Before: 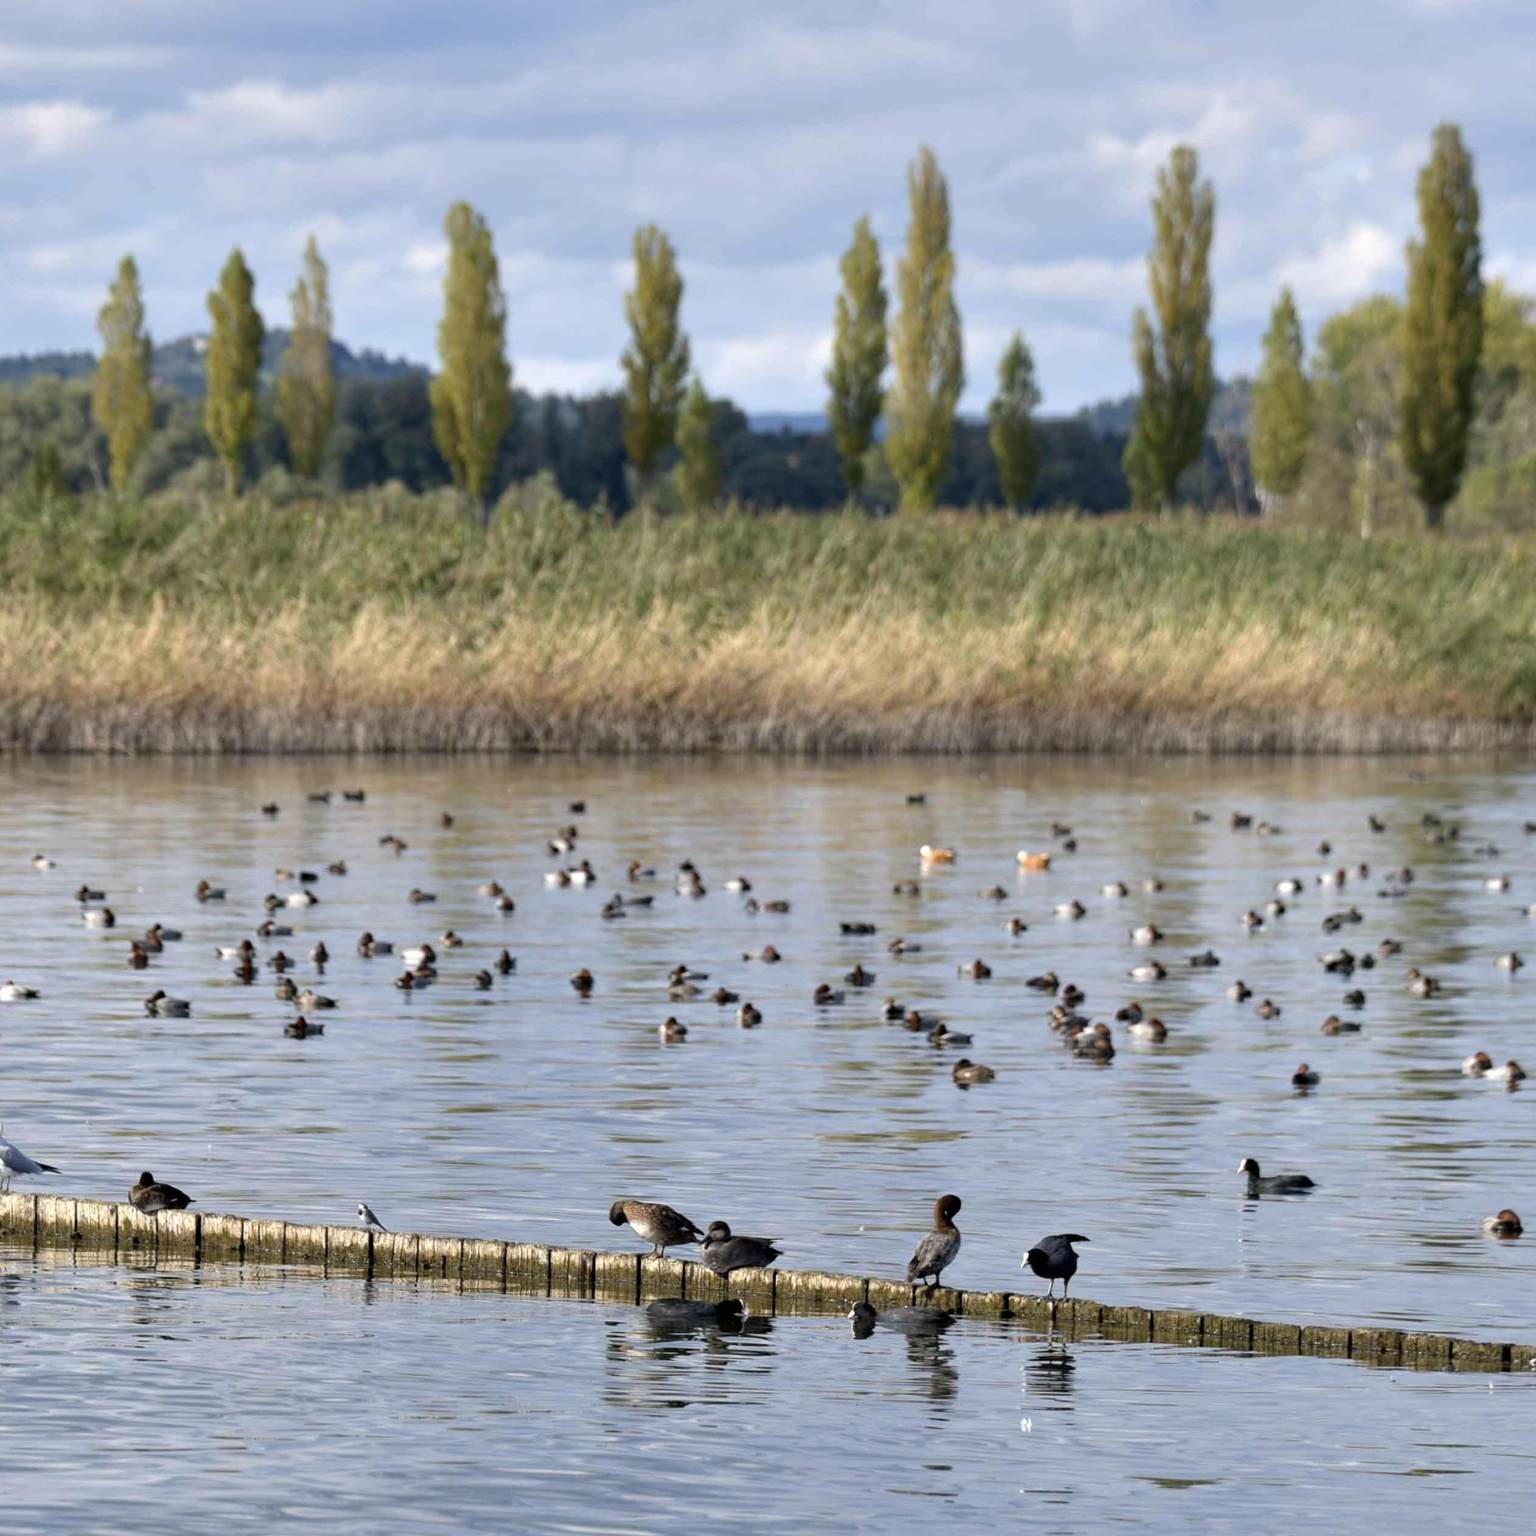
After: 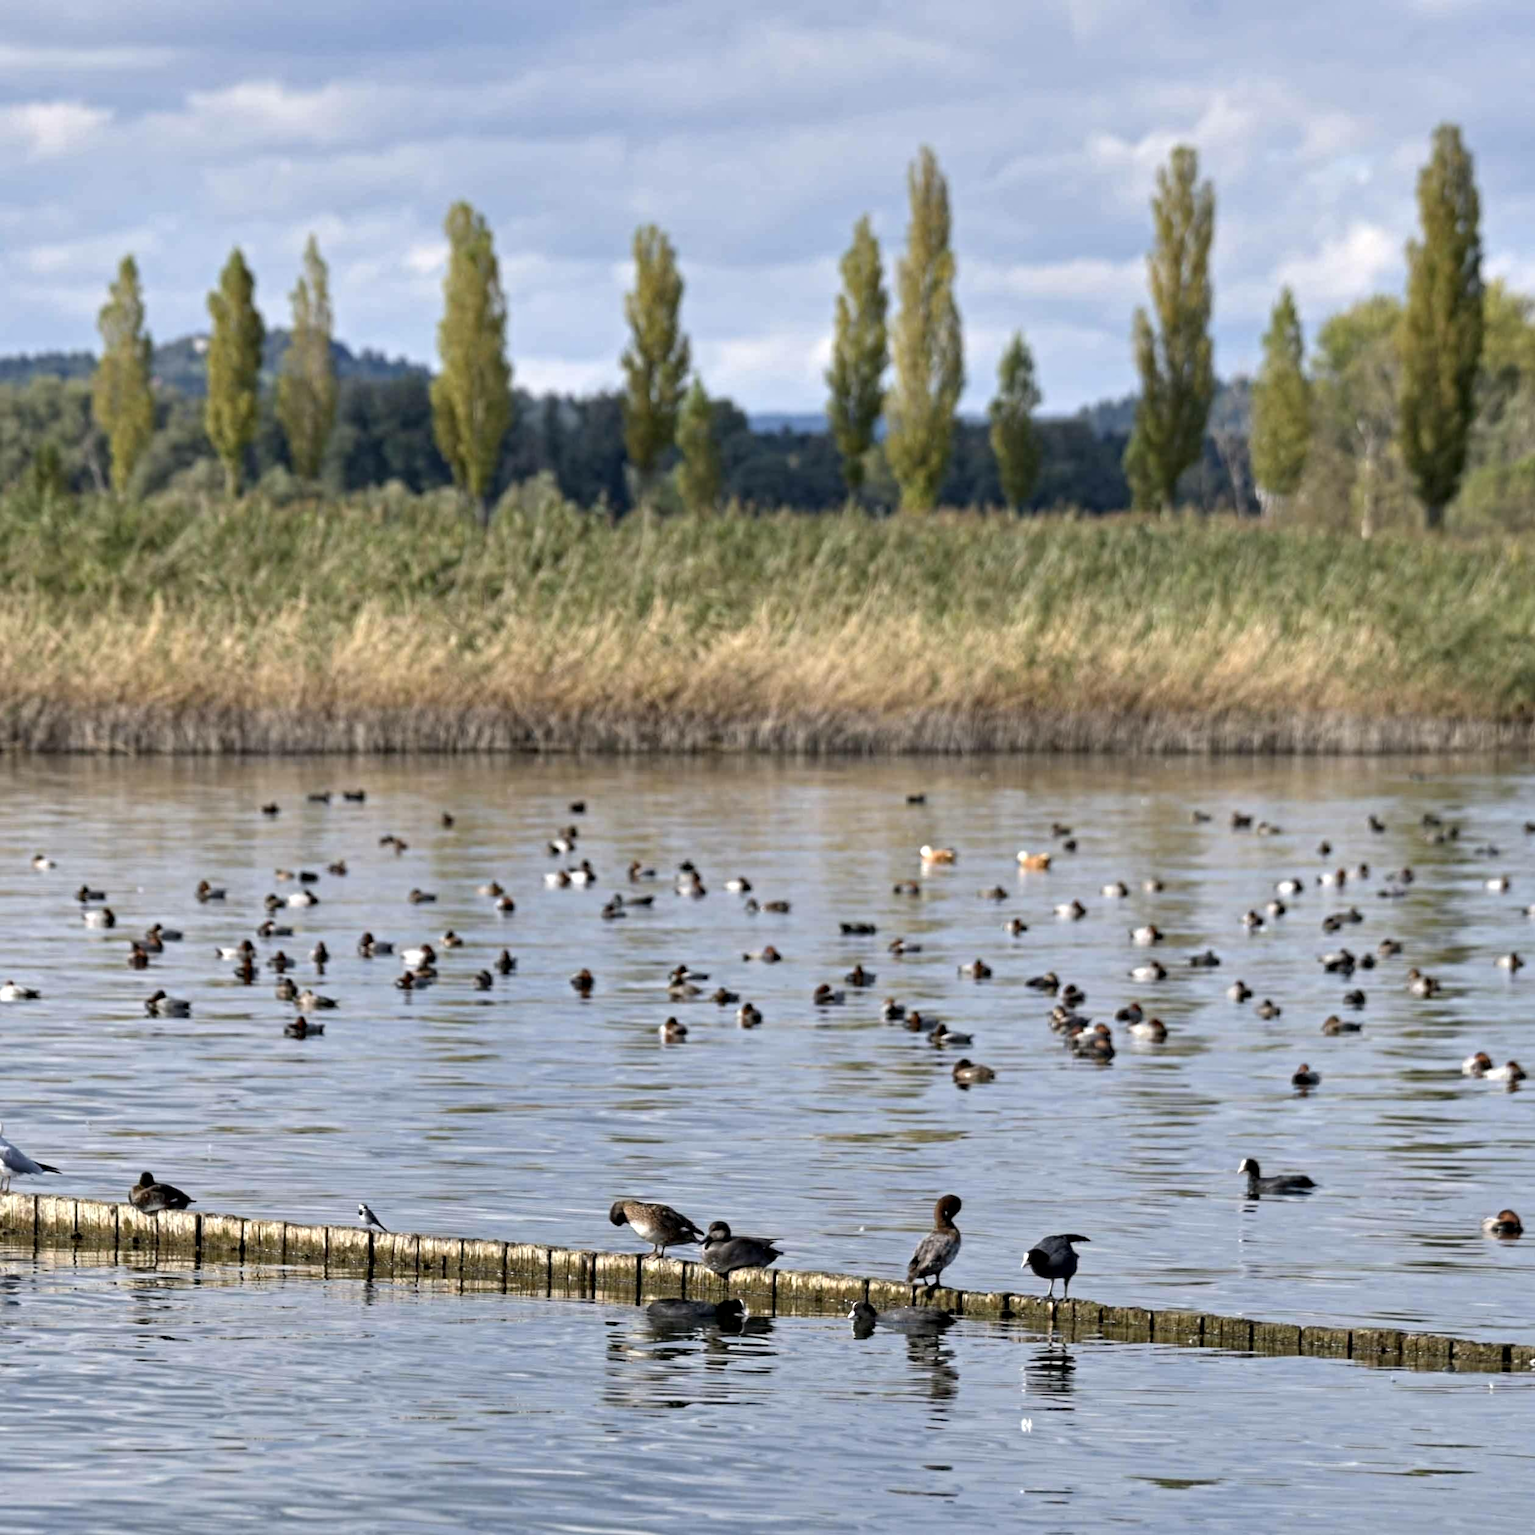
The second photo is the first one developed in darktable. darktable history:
exposure: black level correction 0, compensate exposure bias true, compensate highlight preservation false
contrast equalizer: y [[0.5, 0.5, 0.501, 0.63, 0.504, 0.5], [0.5 ×6], [0.5 ×6], [0 ×6], [0 ×6]]
